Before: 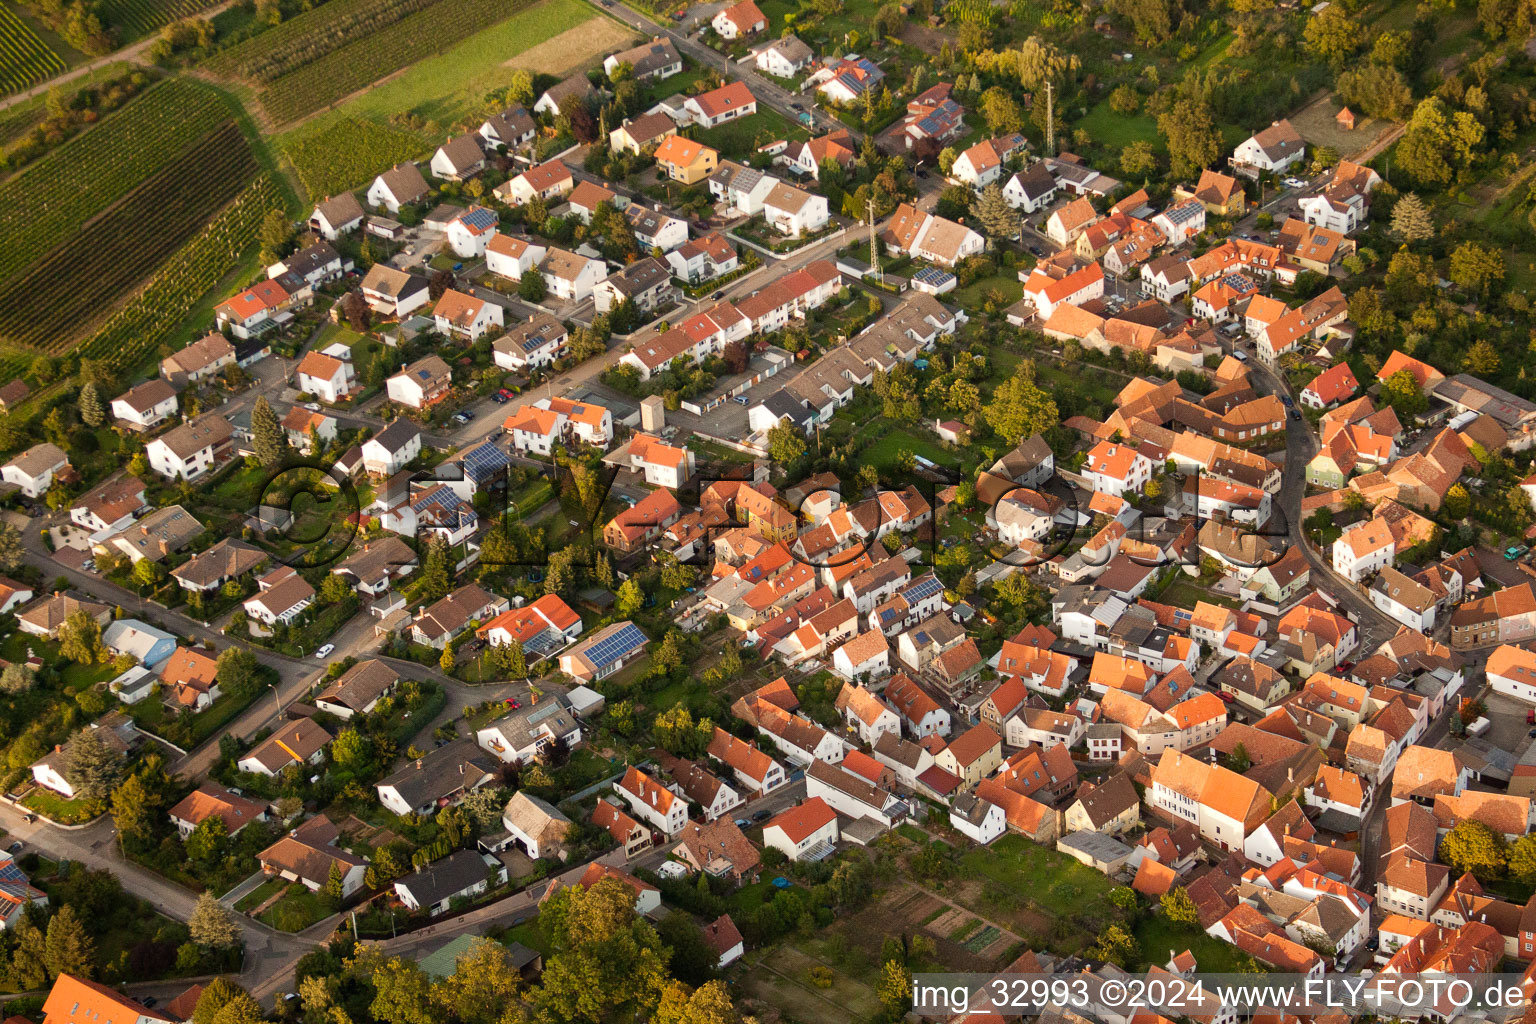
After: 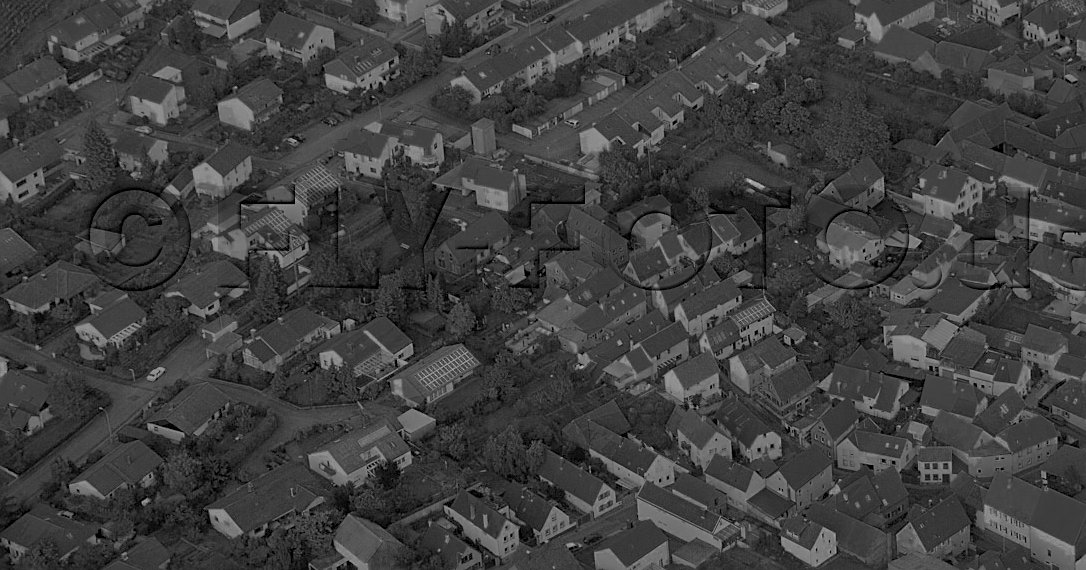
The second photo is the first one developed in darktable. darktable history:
crop: left 11.029%, top 27.137%, right 18.249%, bottom 17.17%
color correction: highlights a* 14.92, highlights b* 31.04
shadows and highlights: on, module defaults
sharpen: on, module defaults
color zones: curves: ch0 [(0.002, 0.429) (0.121, 0.212) (0.198, 0.113) (0.276, 0.344) (0.331, 0.541) (0.41, 0.56) (0.482, 0.289) (0.619, 0.227) (0.721, 0.18) (0.821, 0.435) (0.928, 0.555) (1, 0.587)]; ch1 [(0, 0) (0.143, 0) (0.286, 0) (0.429, 0) (0.571, 0) (0.714, 0) (0.857, 0)]
